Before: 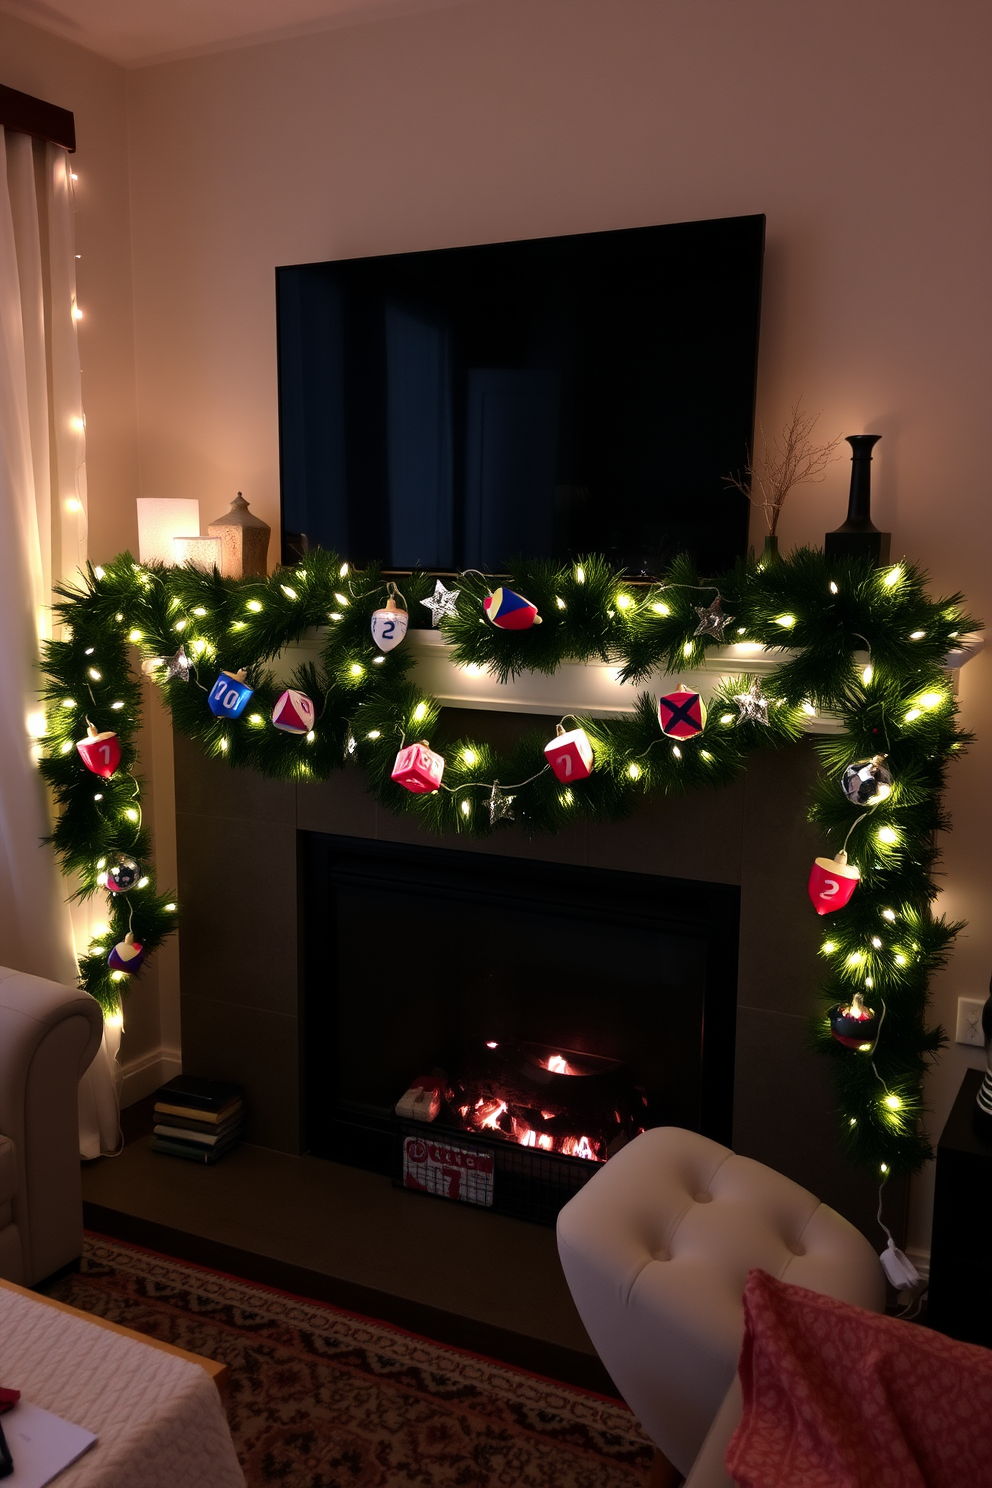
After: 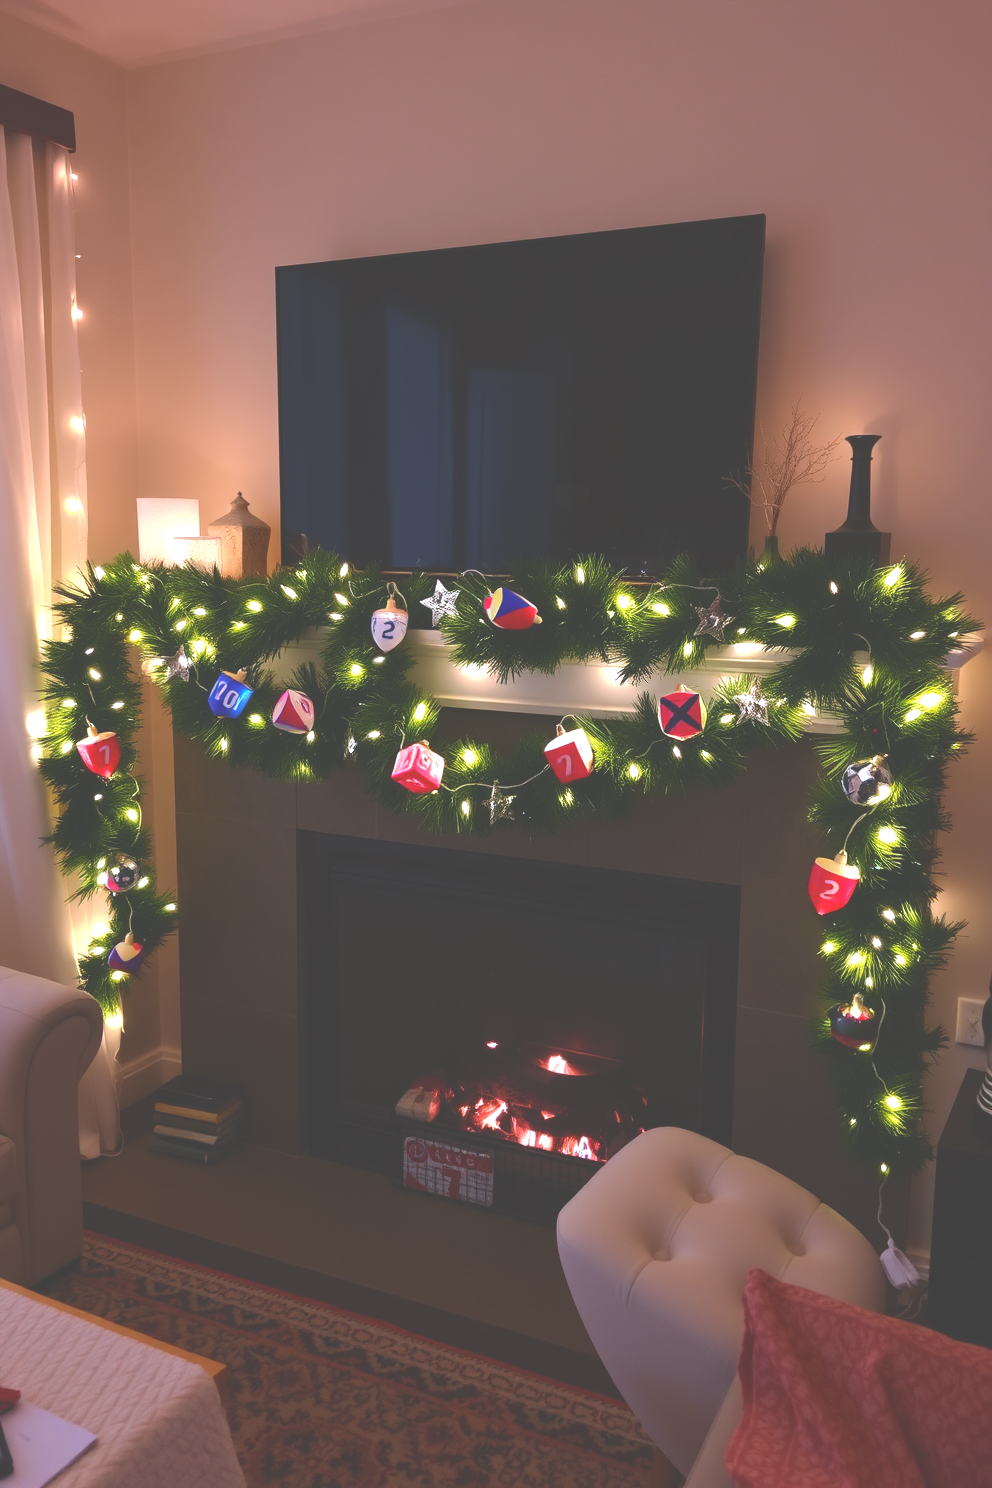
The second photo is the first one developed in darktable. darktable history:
color balance rgb: shadows lift › chroma 1.005%, shadows lift › hue 31.05°, global offset › luminance 0.719%, perceptual saturation grading › global saturation 0.833%, perceptual brilliance grading › highlights 7.592%, perceptual brilliance grading › mid-tones 4.094%, perceptual brilliance grading › shadows 1.597%, global vibrance 19.51%
tone curve: curves: ch0 [(0, 0) (0.003, 0.238) (0.011, 0.238) (0.025, 0.242) (0.044, 0.256) (0.069, 0.277) (0.1, 0.294) (0.136, 0.315) (0.177, 0.345) (0.224, 0.379) (0.277, 0.419) (0.335, 0.463) (0.399, 0.511) (0.468, 0.566) (0.543, 0.627) (0.623, 0.687) (0.709, 0.75) (0.801, 0.824) (0.898, 0.89) (1, 1)], color space Lab, independent channels, preserve colors none
color calibration: illuminant as shot in camera, x 0.358, y 0.373, temperature 4628.91 K
